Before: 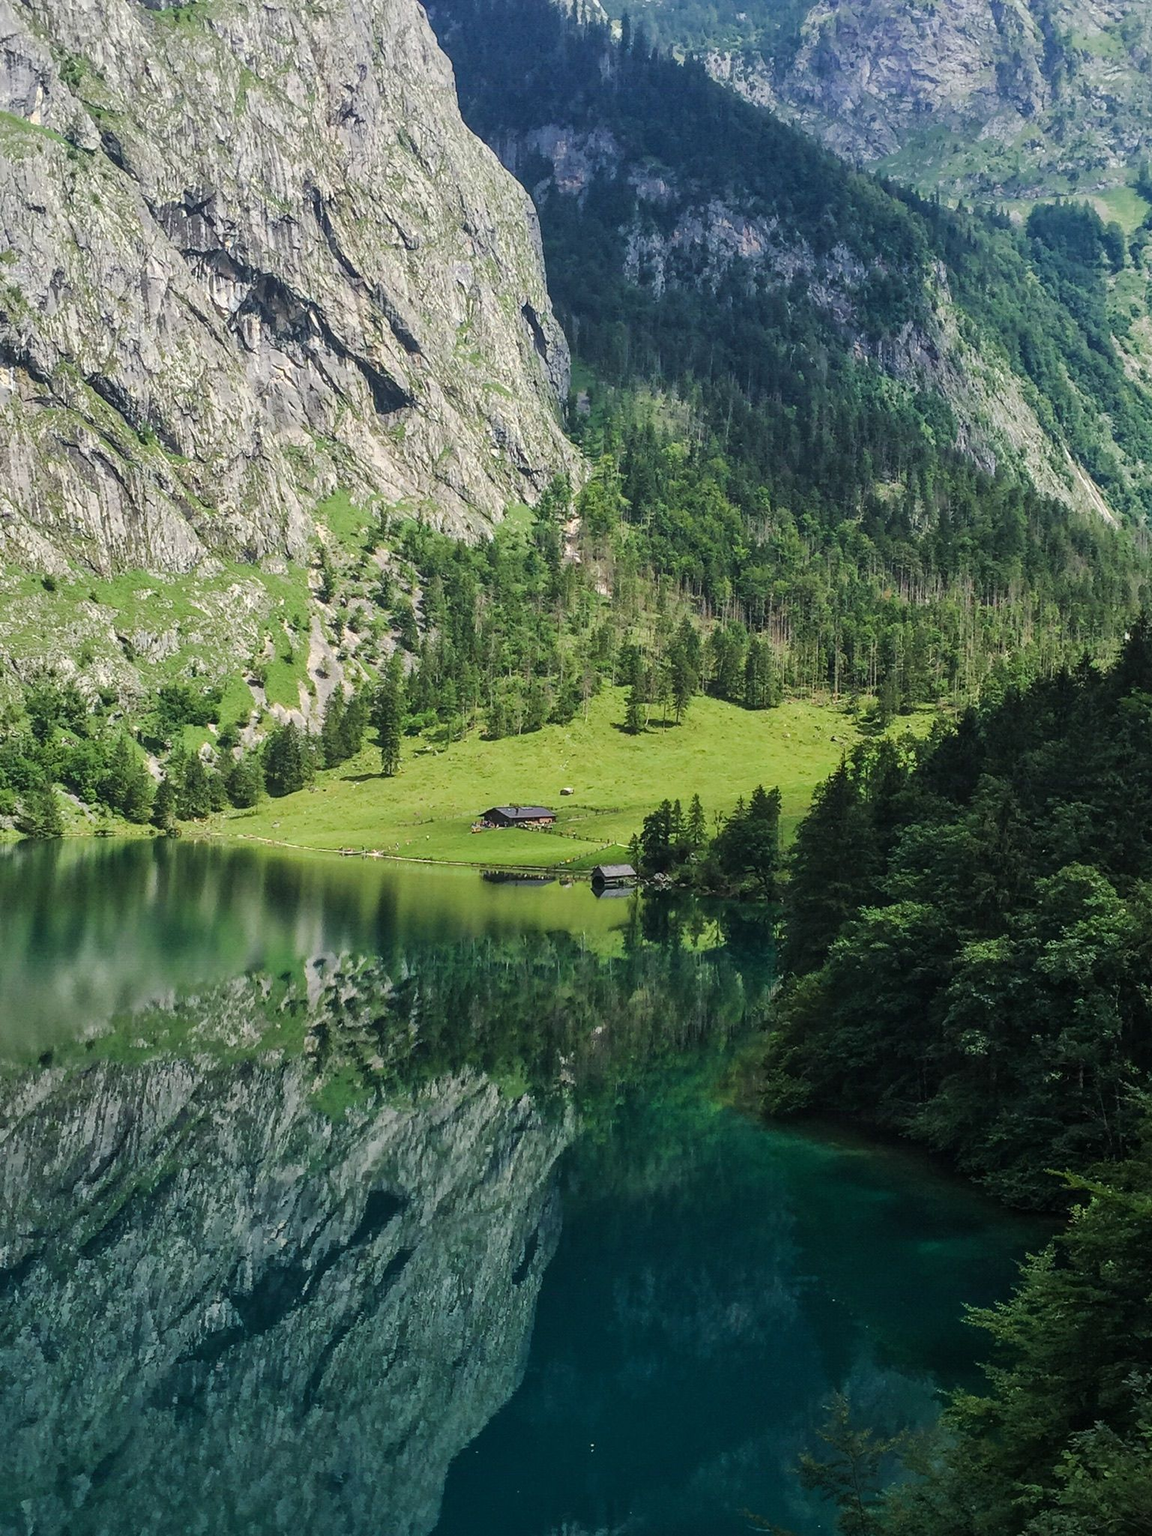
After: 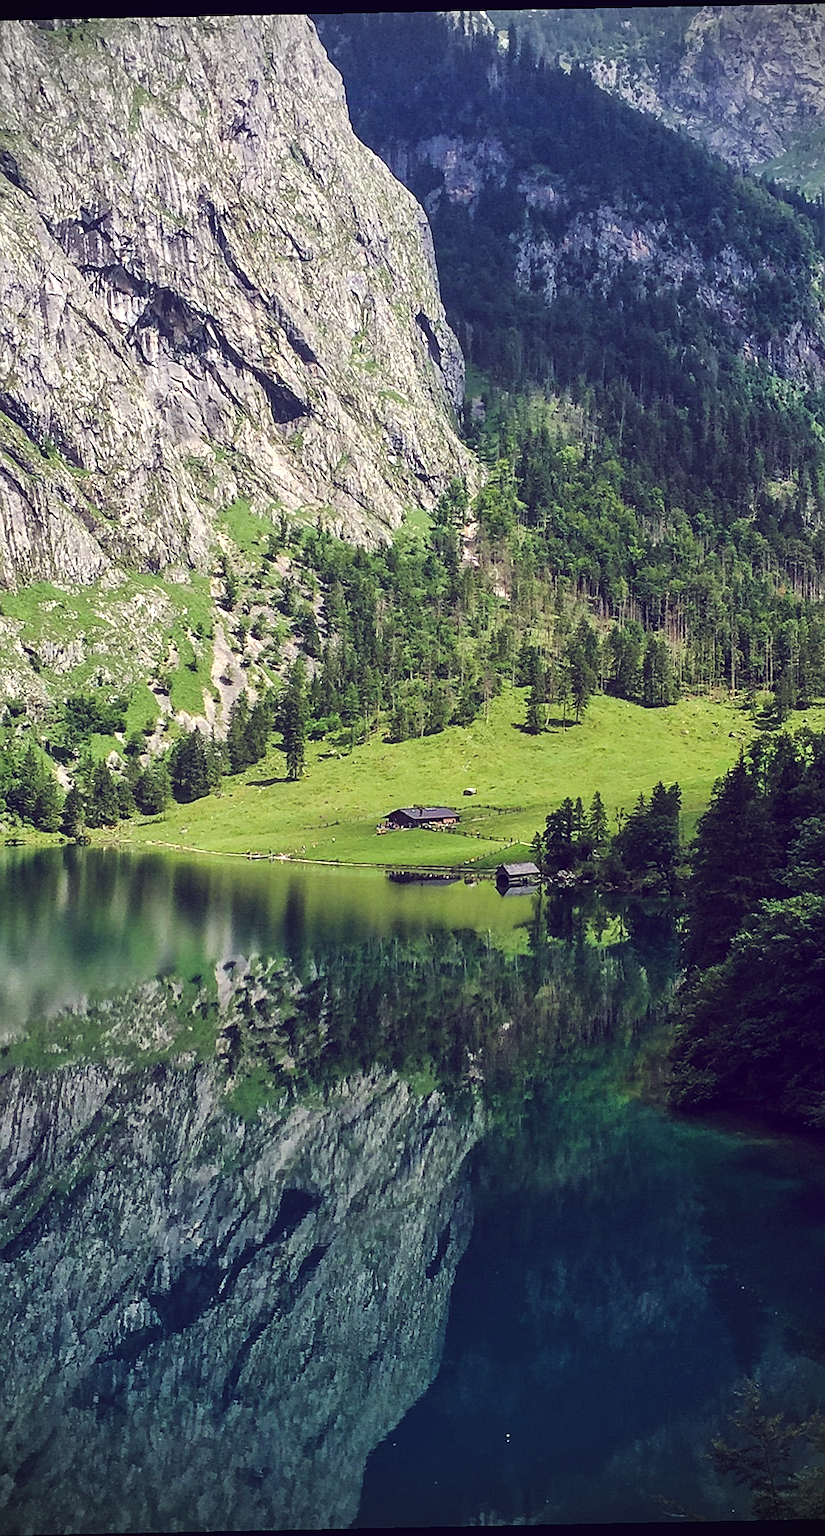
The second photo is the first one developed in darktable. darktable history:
color balance: lift [1.001, 0.997, 0.99, 1.01], gamma [1.007, 1, 0.975, 1.025], gain [1, 1.065, 1.052, 0.935], contrast 13.25%
vignetting: fall-off start 88.03%, fall-off radius 24.9%
rotate and perspective: rotation -1.17°, automatic cropping off
sharpen: on, module defaults
white balance: red 0.976, blue 1.04
crop and rotate: left 9.061%, right 20.142%
